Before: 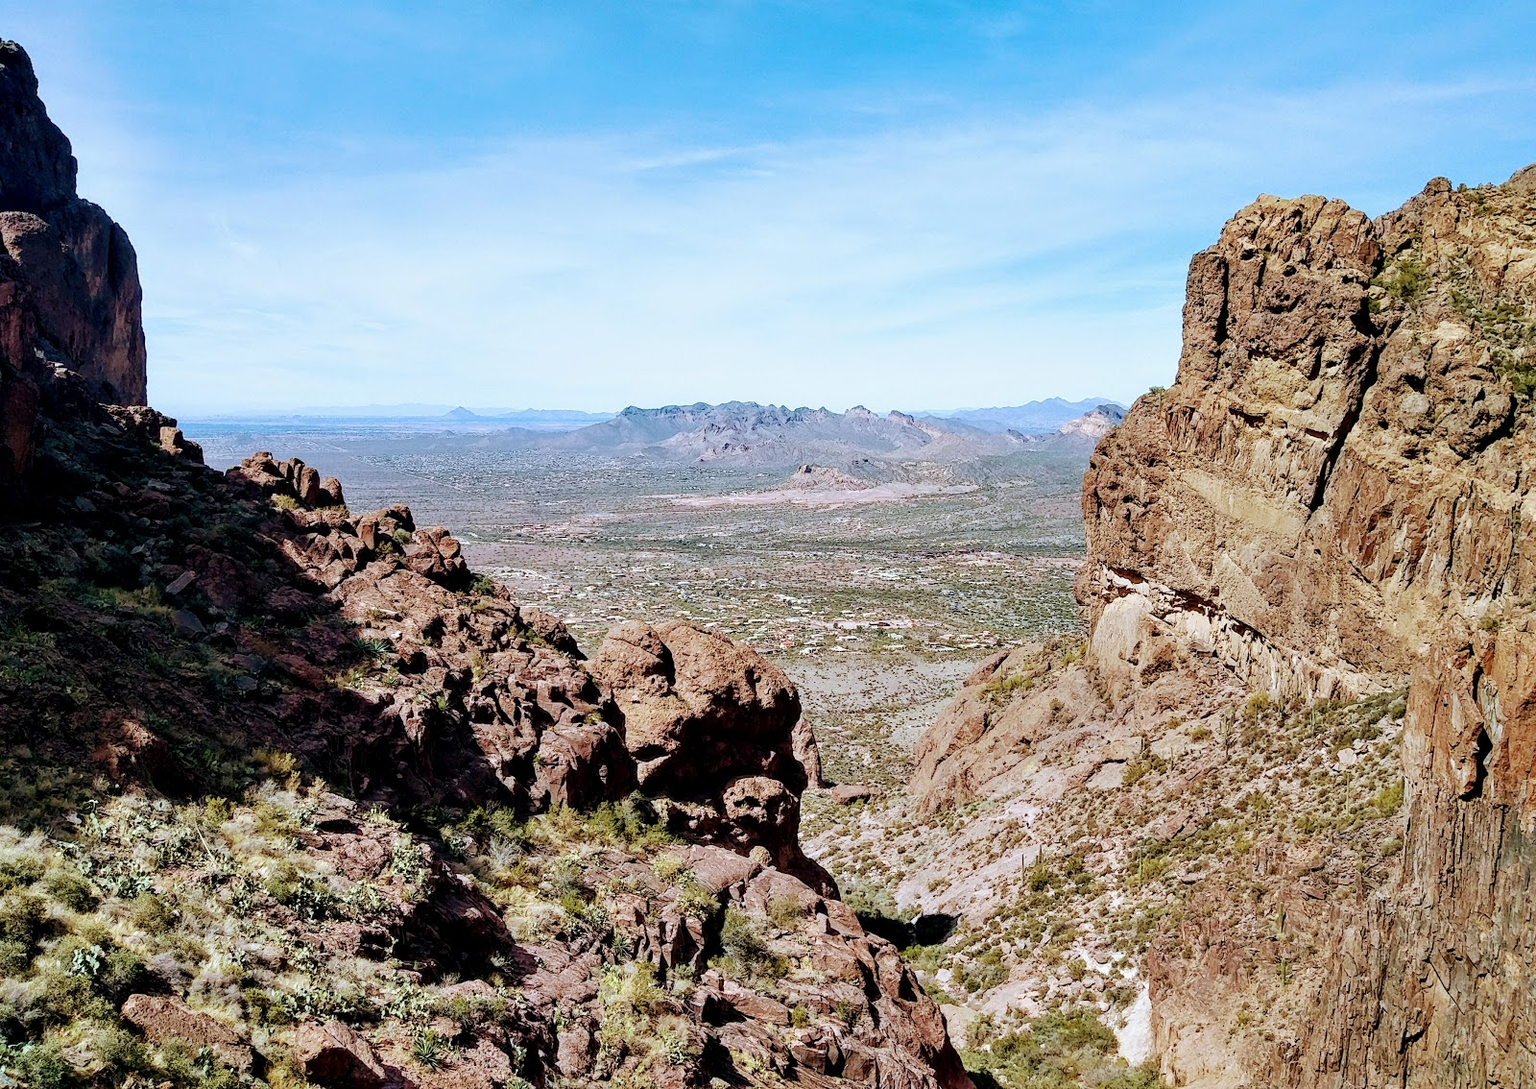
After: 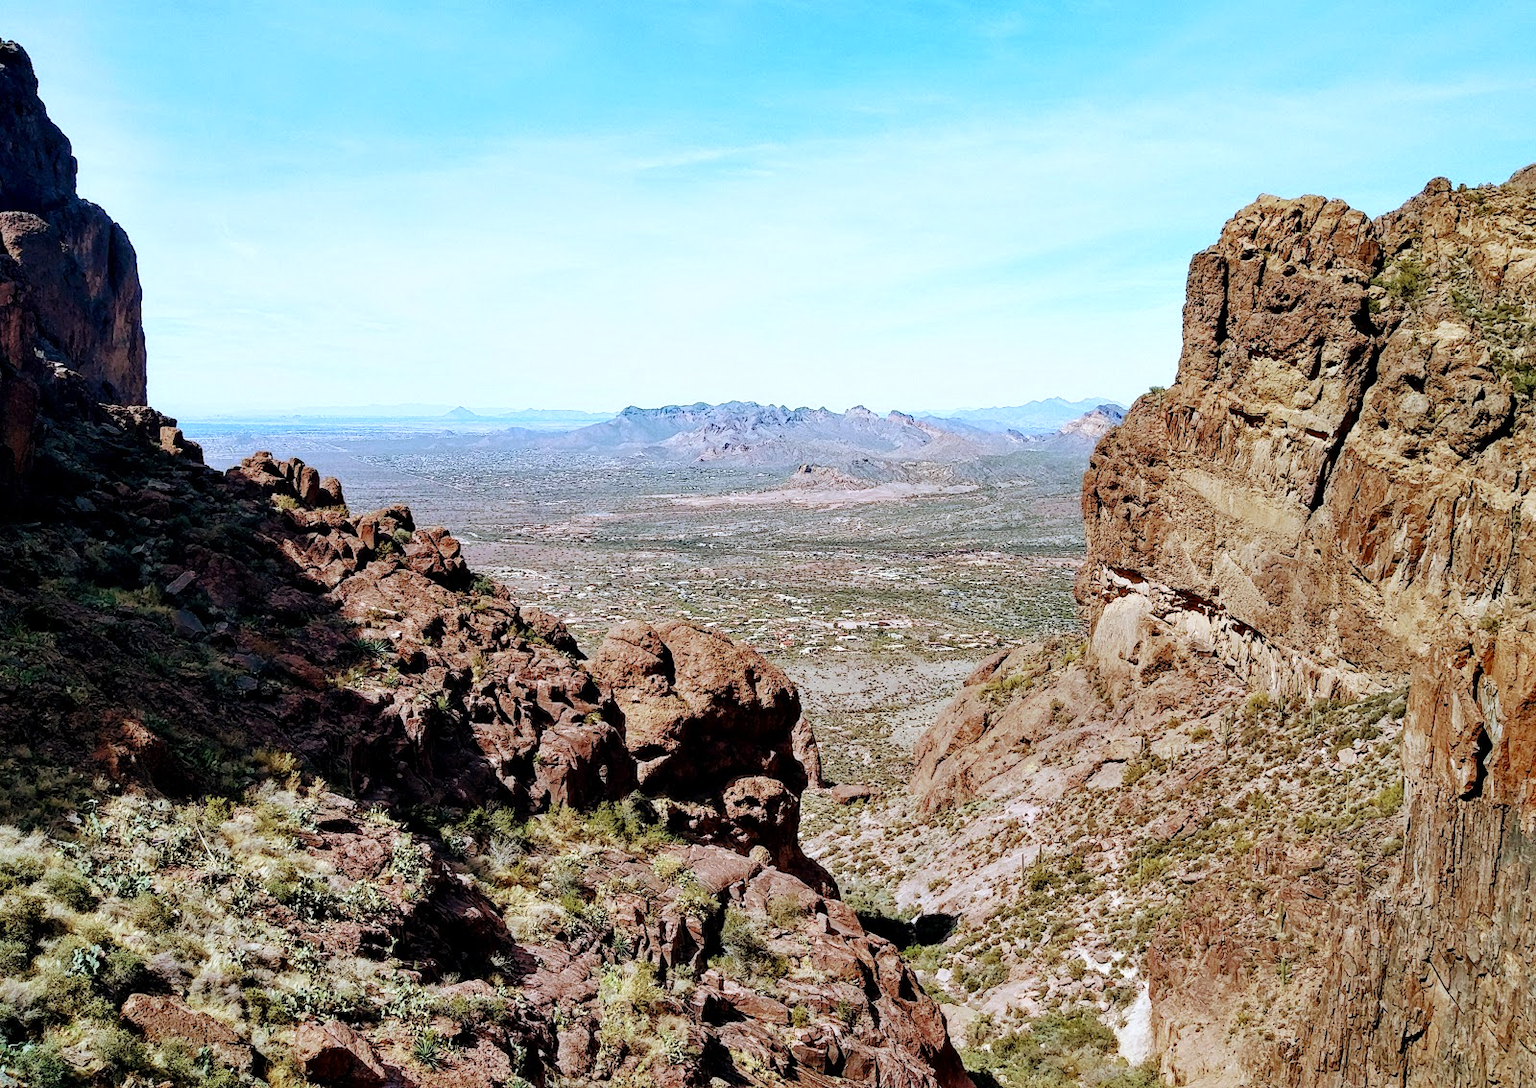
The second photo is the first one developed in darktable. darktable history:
color zones: curves: ch0 [(0, 0.5) (0.125, 0.4) (0.25, 0.5) (0.375, 0.4) (0.5, 0.4) (0.625, 0.6) (0.75, 0.6) (0.875, 0.5)]; ch1 [(0, 0.4) (0.125, 0.5) (0.25, 0.4) (0.375, 0.4) (0.5, 0.4) (0.625, 0.4) (0.75, 0.5) (0.875, 0.4)]; ch2 [(0, 0.6) (0.125, 0.5) (0.25, 0.5) (0.375, 0.6) (0.5, 0.6) (0.625, 0.5) (0.75, 0.5) (0.875, 0.5)]
contrast brightness saturation: saturation 0.18
